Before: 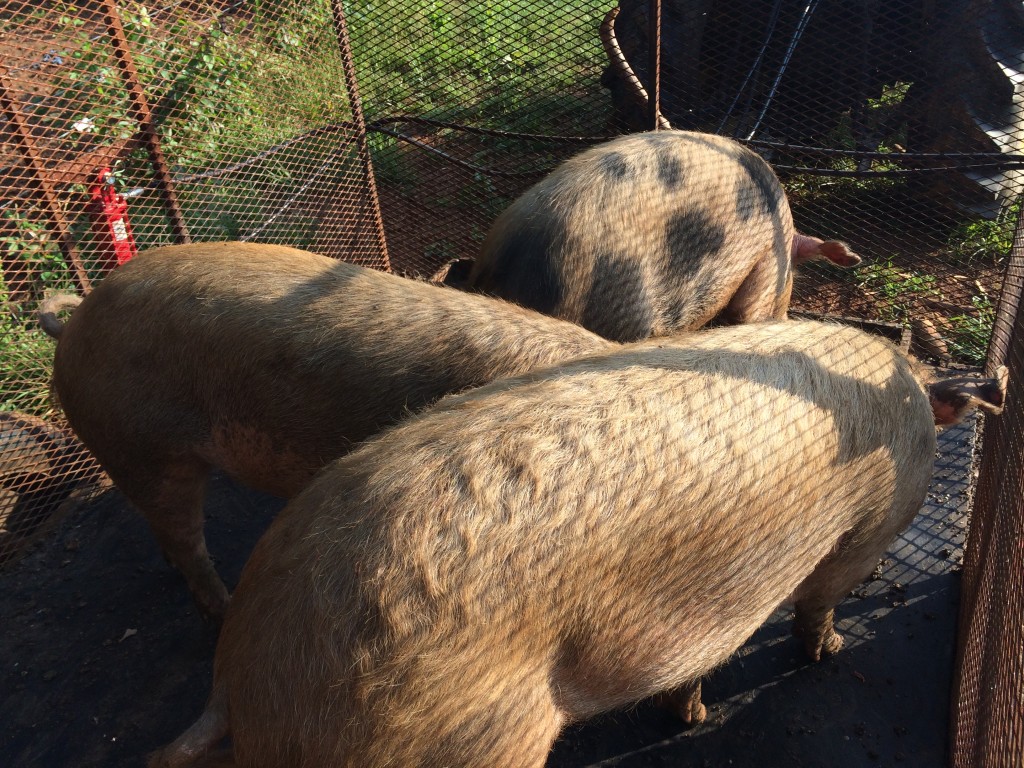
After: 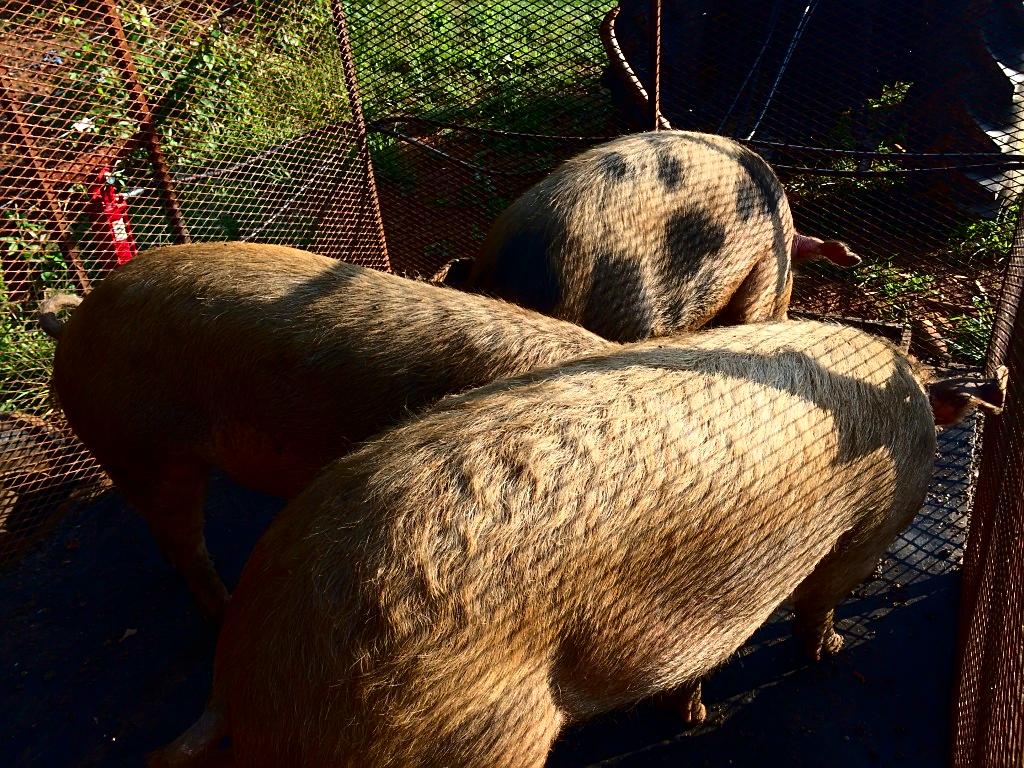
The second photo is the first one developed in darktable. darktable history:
contrast brightness saturation: contrast 0.22, brightness -0.19, saturation 0.24
sharpen: on, module defaults
